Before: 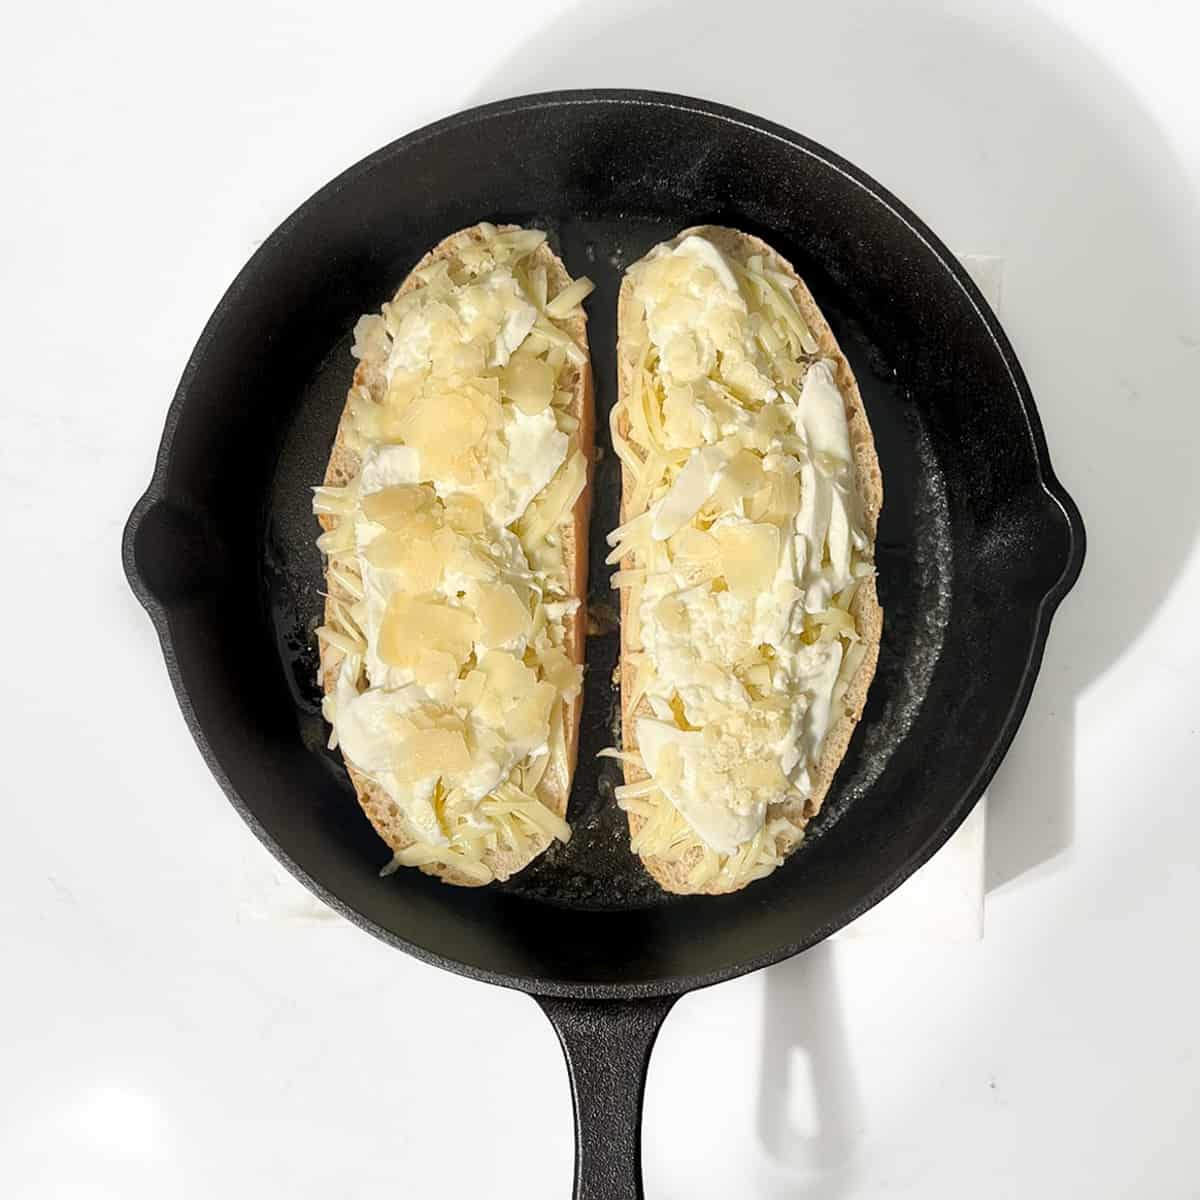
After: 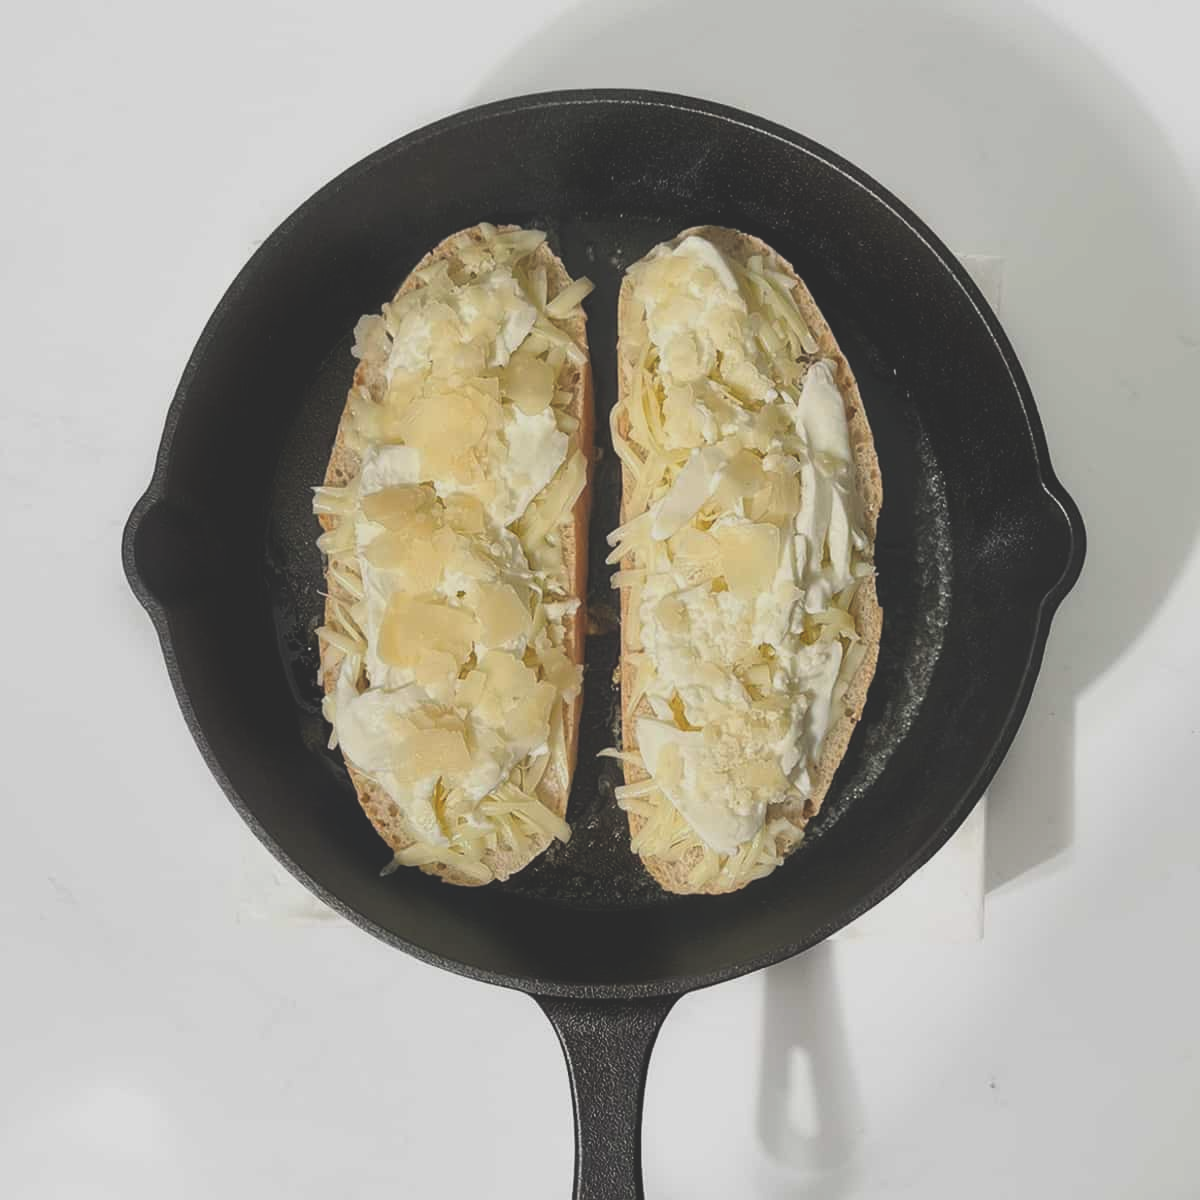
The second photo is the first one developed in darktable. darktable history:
exposure: black level correction -0.034, exposure -0.498 EV, compensate exposure bias true, compensate highlight preservation false
